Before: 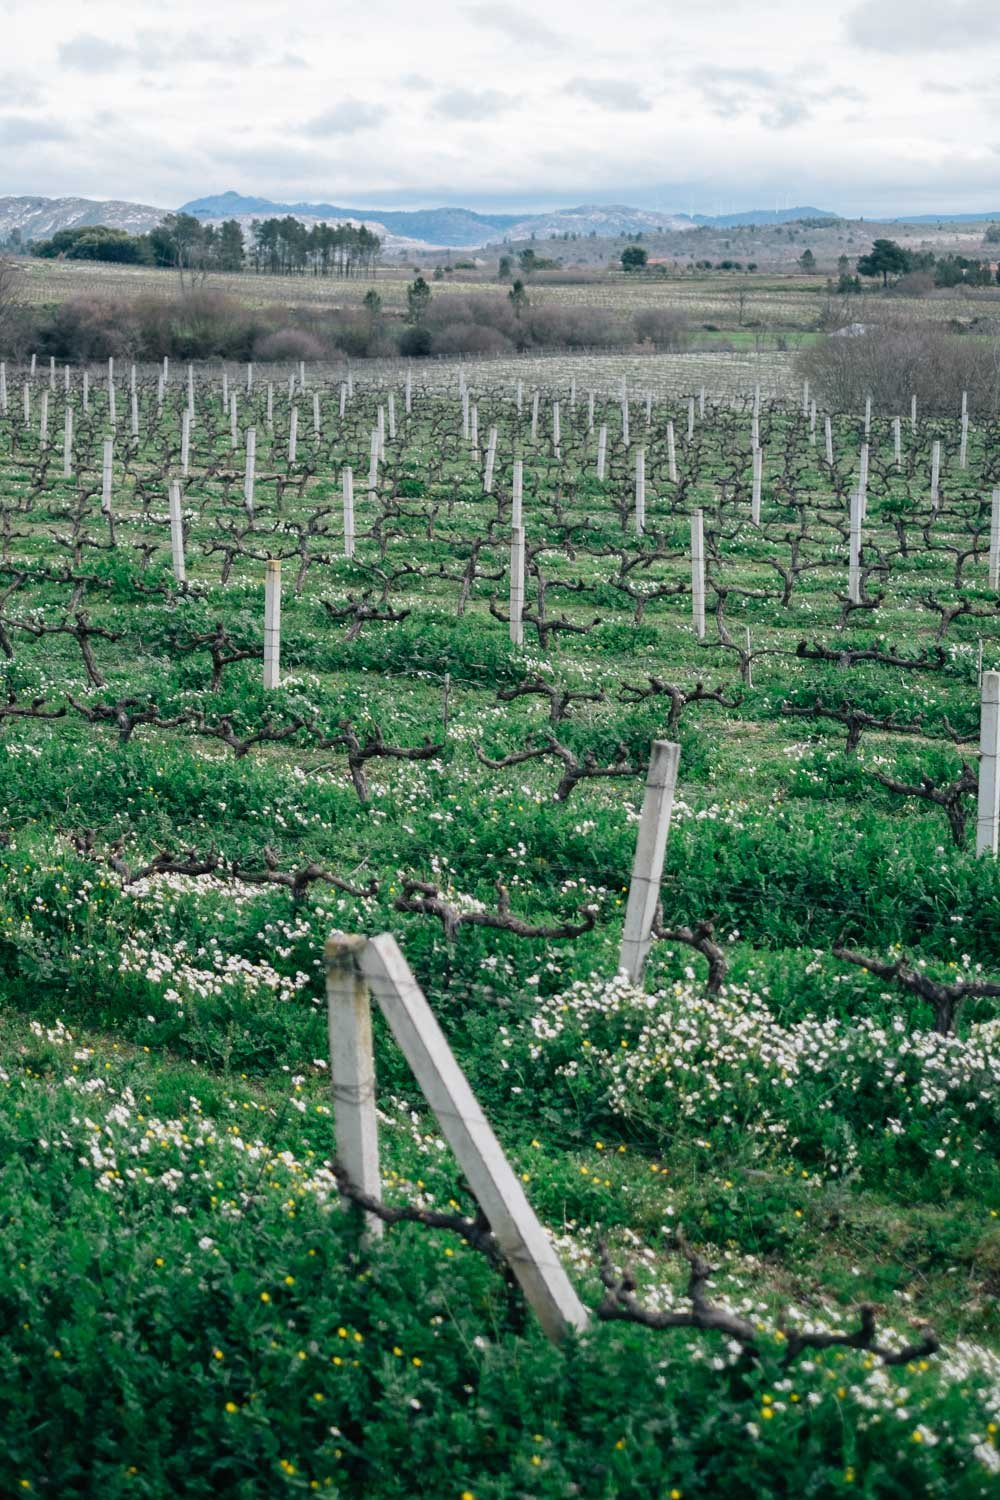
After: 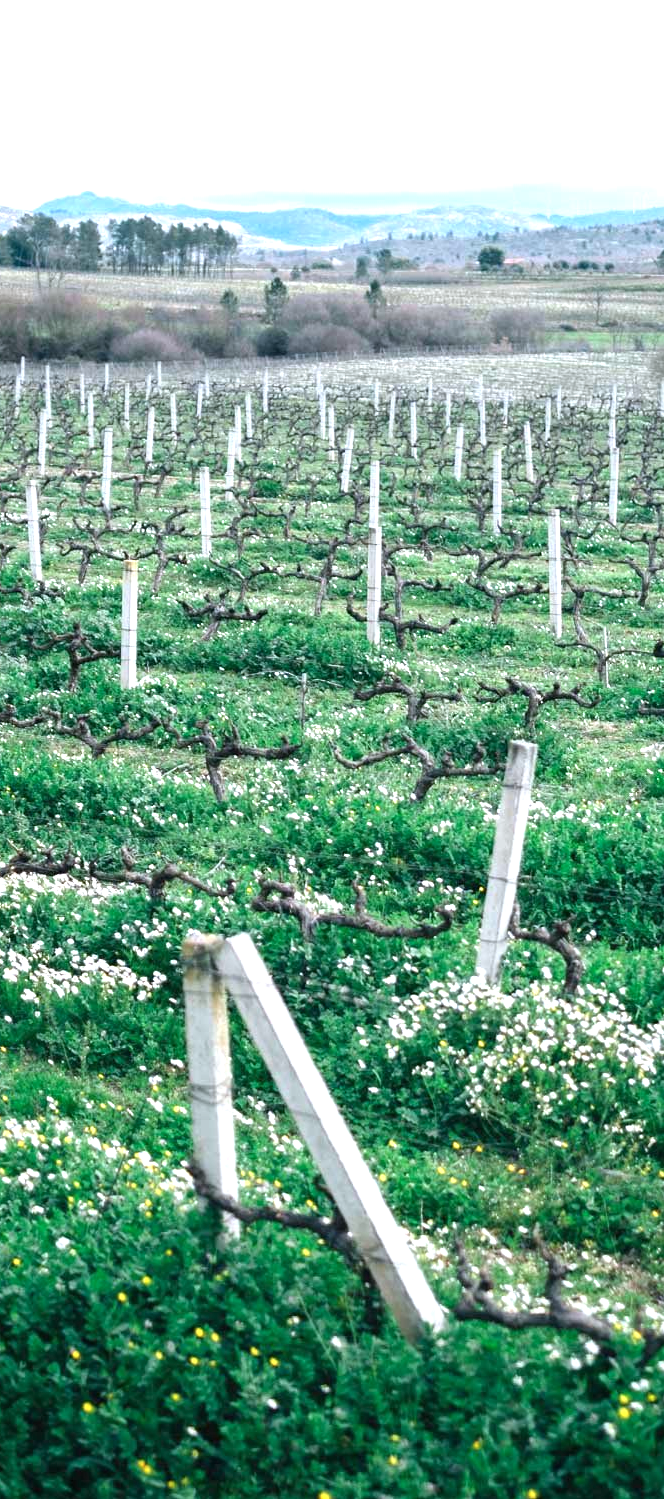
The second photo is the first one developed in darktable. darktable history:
crop and rotate: left 14.315%, right 19.263%
exposure: black level correction 0, exposure 1.001 EV, compensate highlight preservation false
color correction: highlights a* -0.13, highlights b* -5.96, shadows a* -0.134, shadows b* -0.111
